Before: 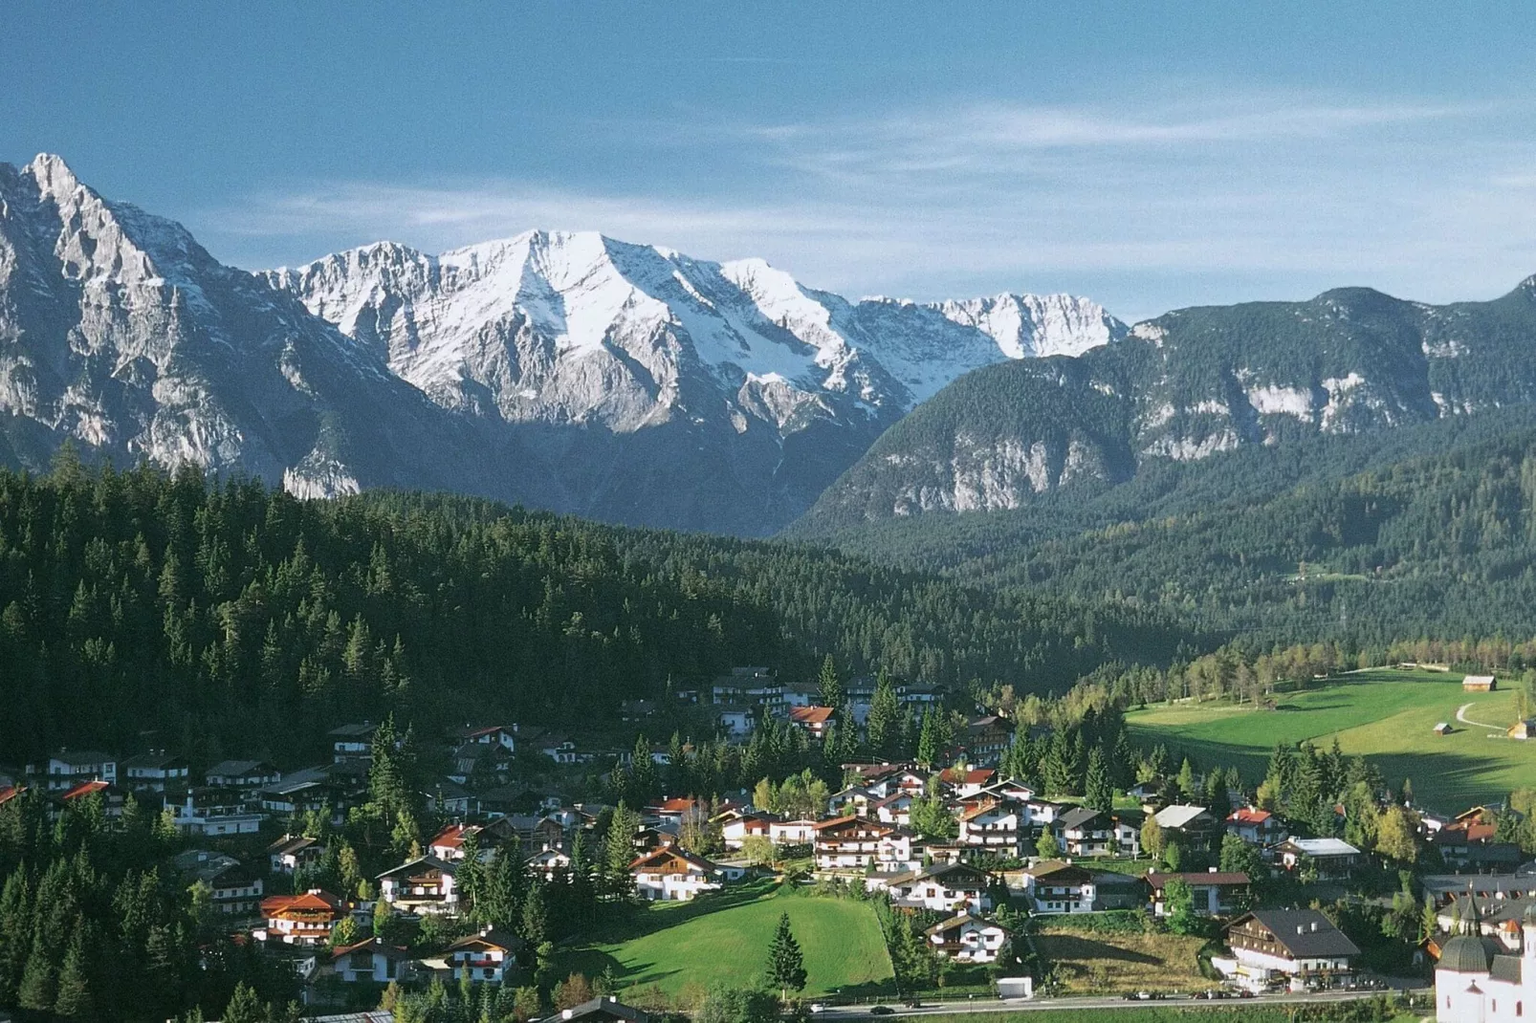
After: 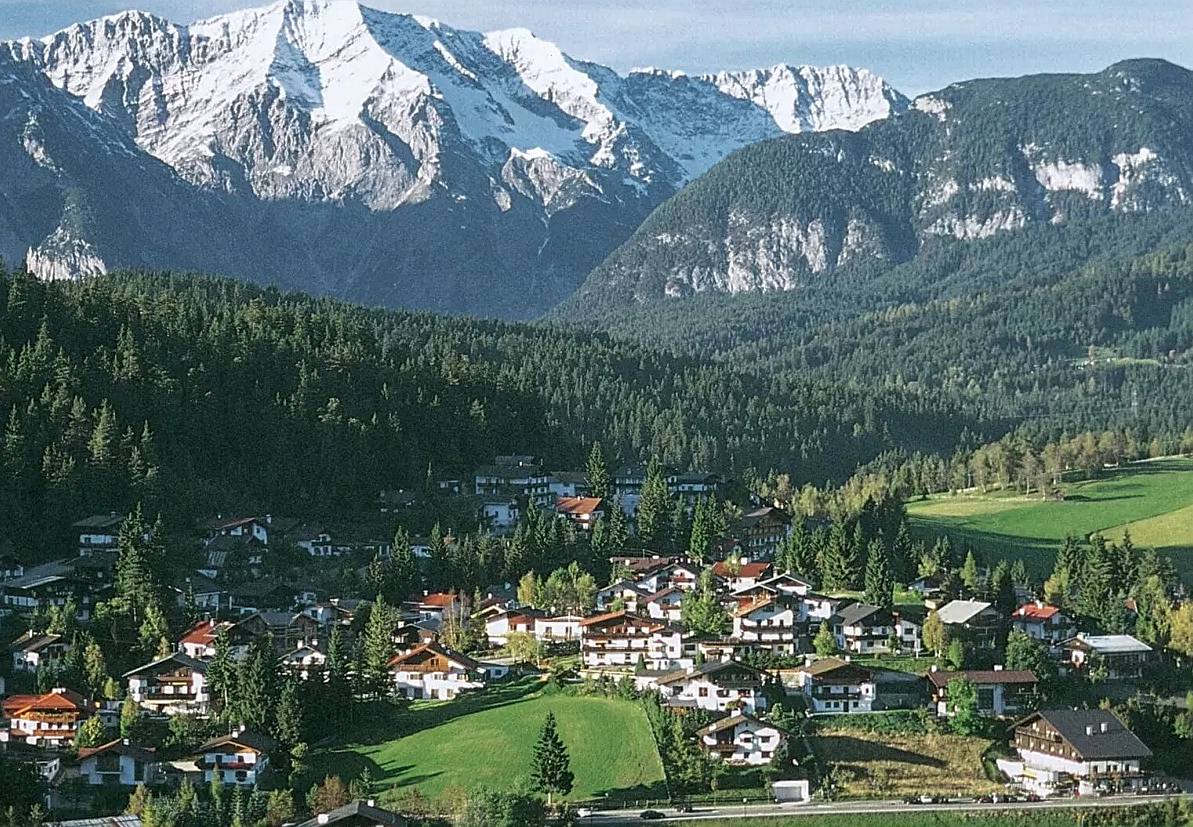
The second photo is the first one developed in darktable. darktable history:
sharpen: on, module defaults
crop: left 16.842%, top 22.663%, right 8.865%
local contrast: on, module defaults
